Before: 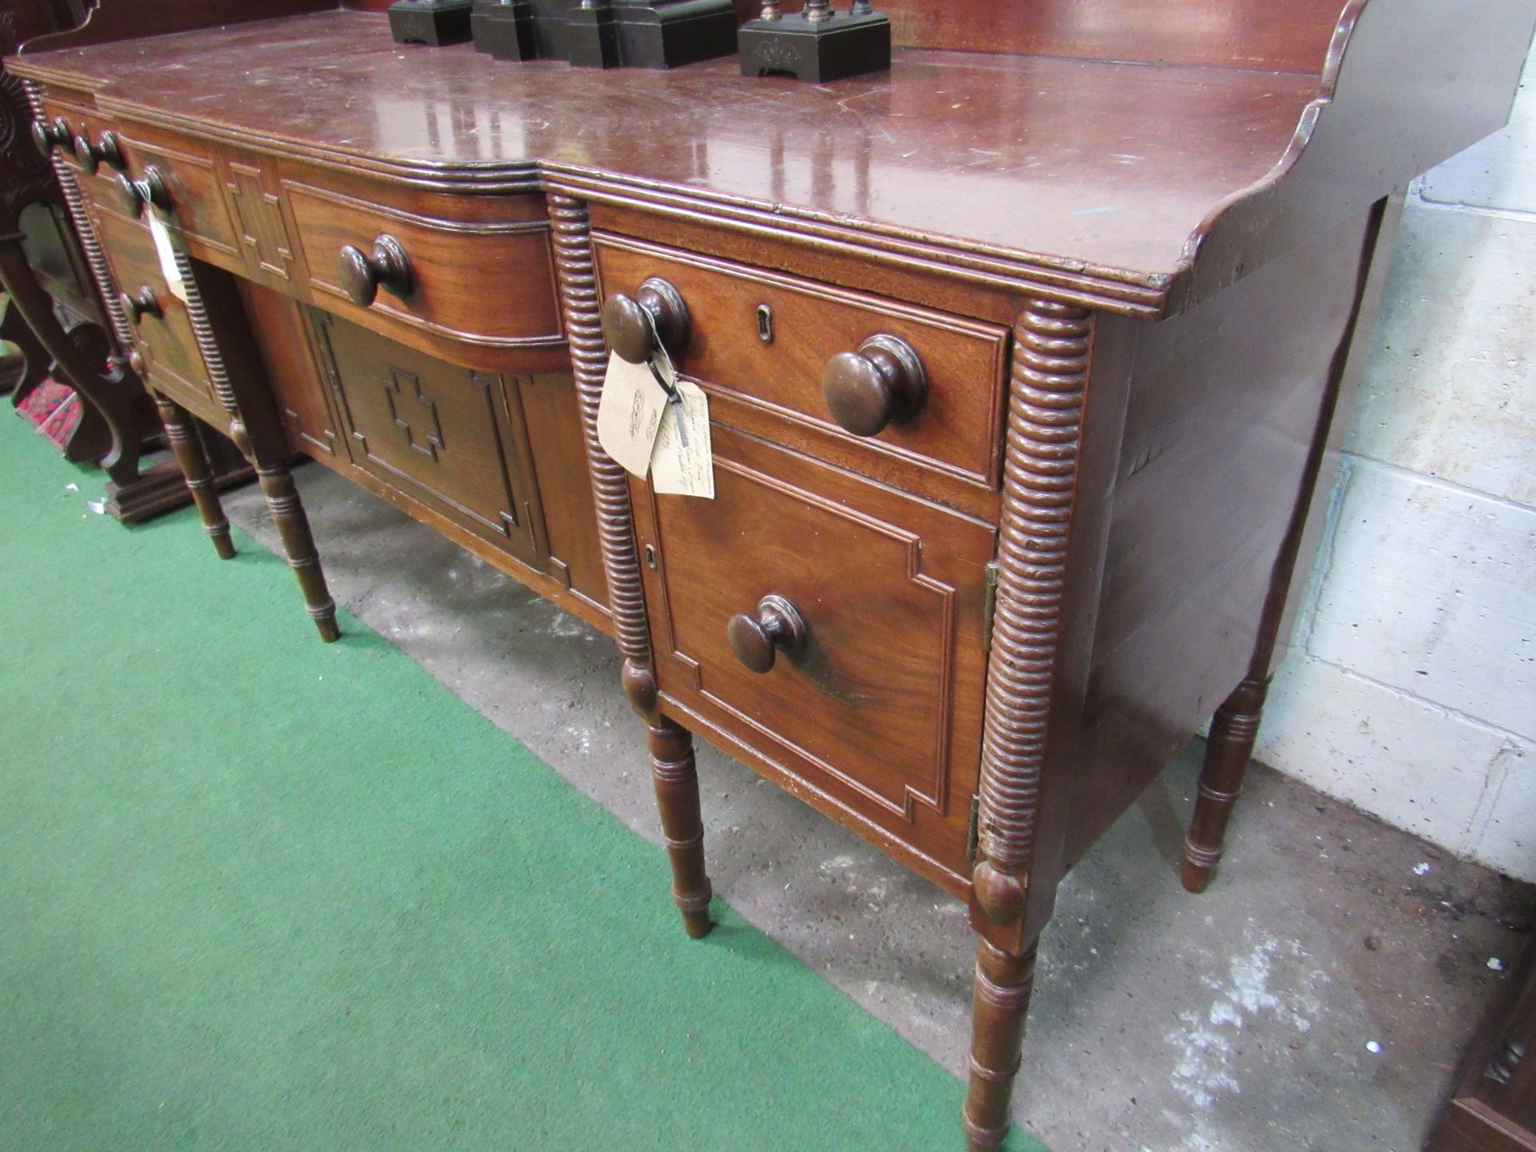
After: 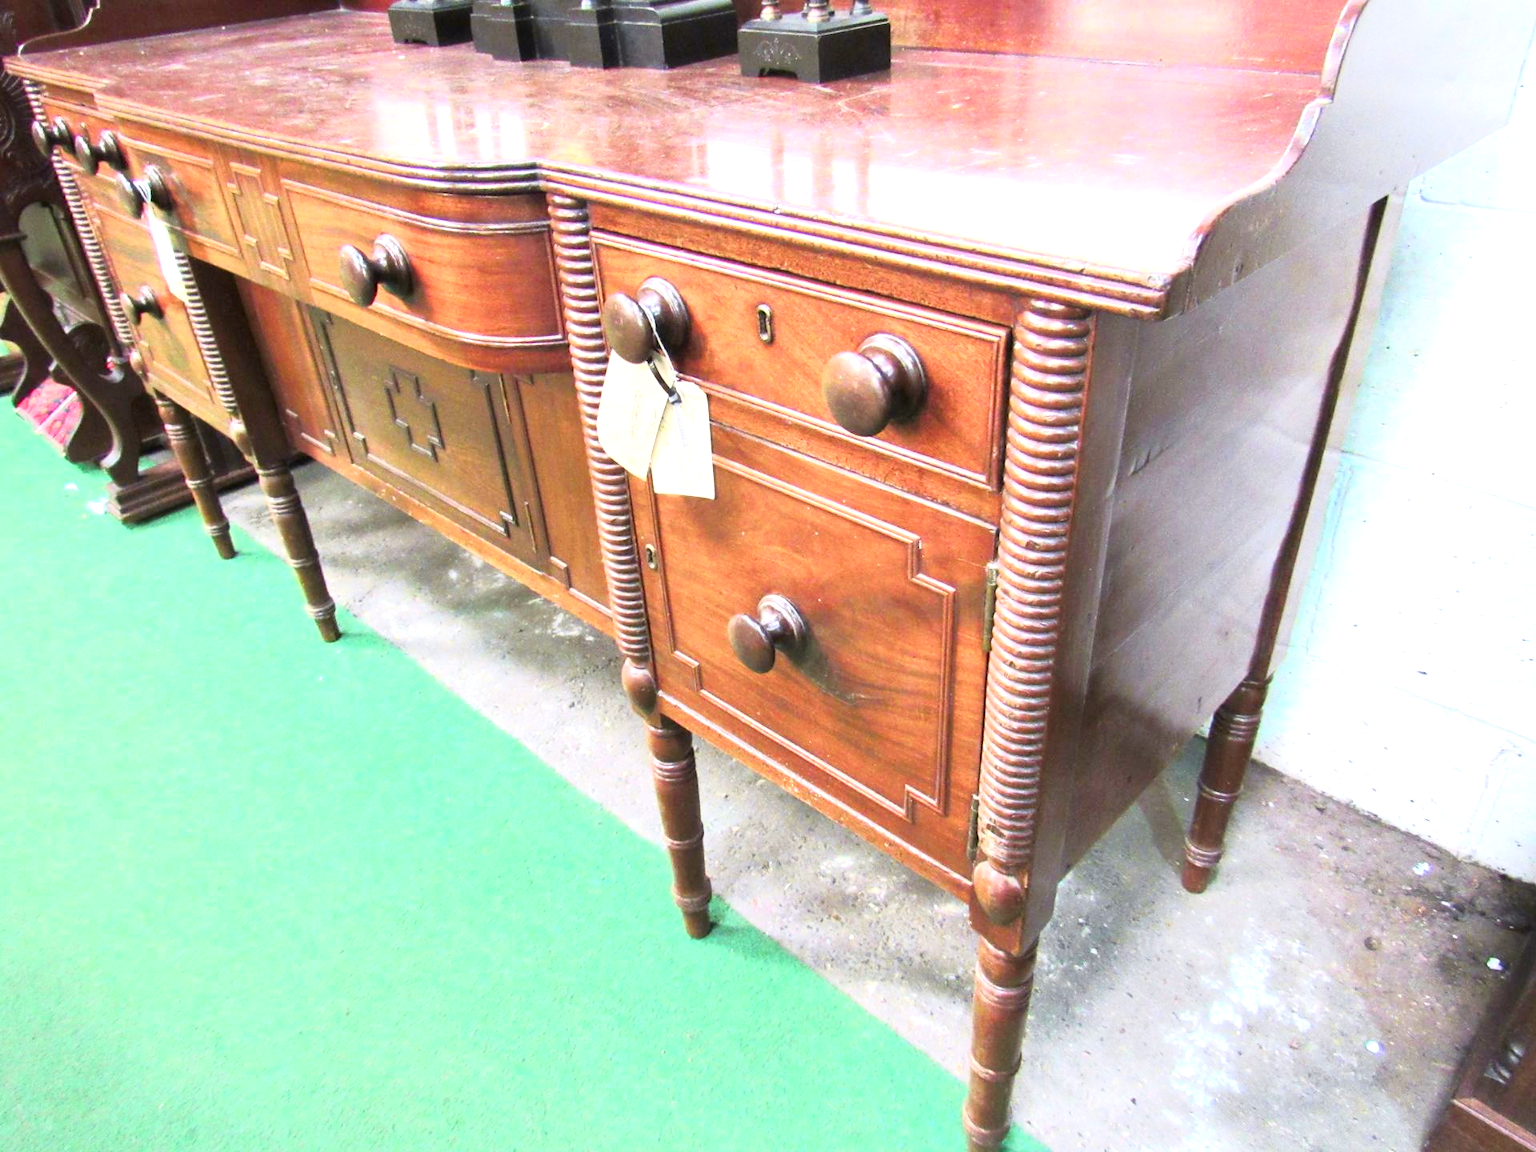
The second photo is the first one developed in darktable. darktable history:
tone curve: curves: ch0 [(0, 0.013) (0.054, 0.018) (0.205, 0.191) (0.289, 0.292) (0.39, 0.424) (0.493, 0.551) (0.647, 0.752) (0.778, 0.895) (1, 0.998)]; ch1 [(0, 0) (0.385, 0.343) (0.439, 0.415) (0.494, 0.495) (0.501, 0.501) (0.51, 0.509) (0.54, 0.546) (0.586, 0.606) (0.66, 0.701) (0.783, 0.804) (1, 1)]; ch2 [(0, 0) (0.32, 0.281) (0.403, 0.399) (0.441, 0.428) (0.47, 0.469) (0.498, 0.496) (0.524, 0.538) (0.566, 0.579) (0.633, 0.665) (0.7, 0.711) (1, 1)], color space Lab, independent channels, preserve colors none
exposure: black level correction 0, exposure 1.104 EV, compensate exposure bias true, compensate highlight preservation false
